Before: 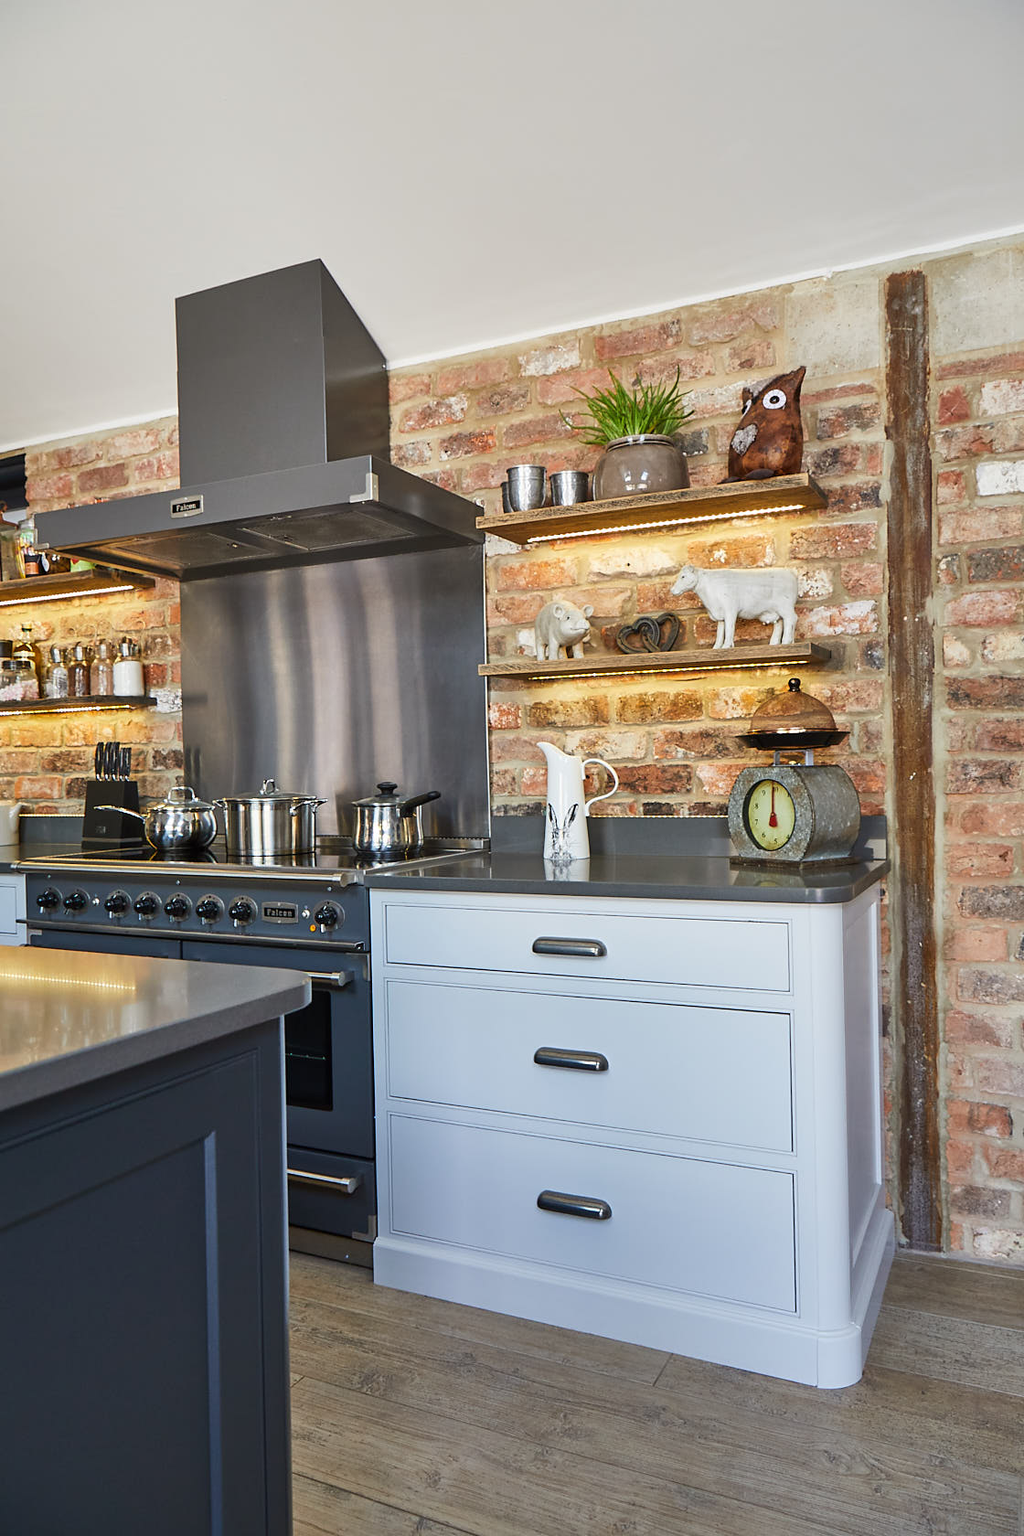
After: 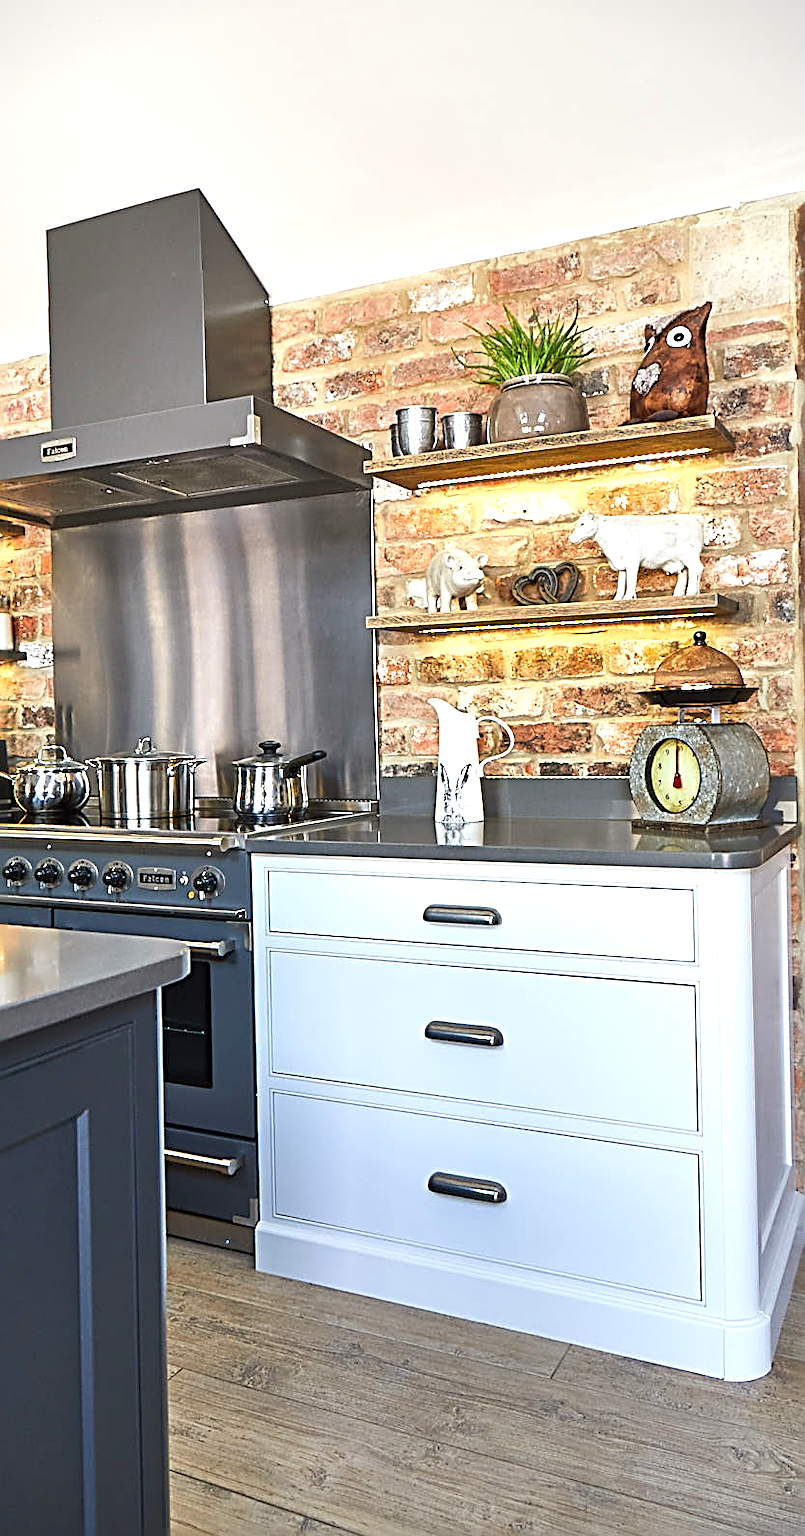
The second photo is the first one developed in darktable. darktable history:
vignetting: fall-off start 99.48%
crop and rotate: left 12.933%, top 5.295%, right 12.538%
exposure: black level correction 0, exposure 0.703 EV, compensate exposure bias true, compensate highlight preservation false
sharpen: radius 3.025, amount 0.756
